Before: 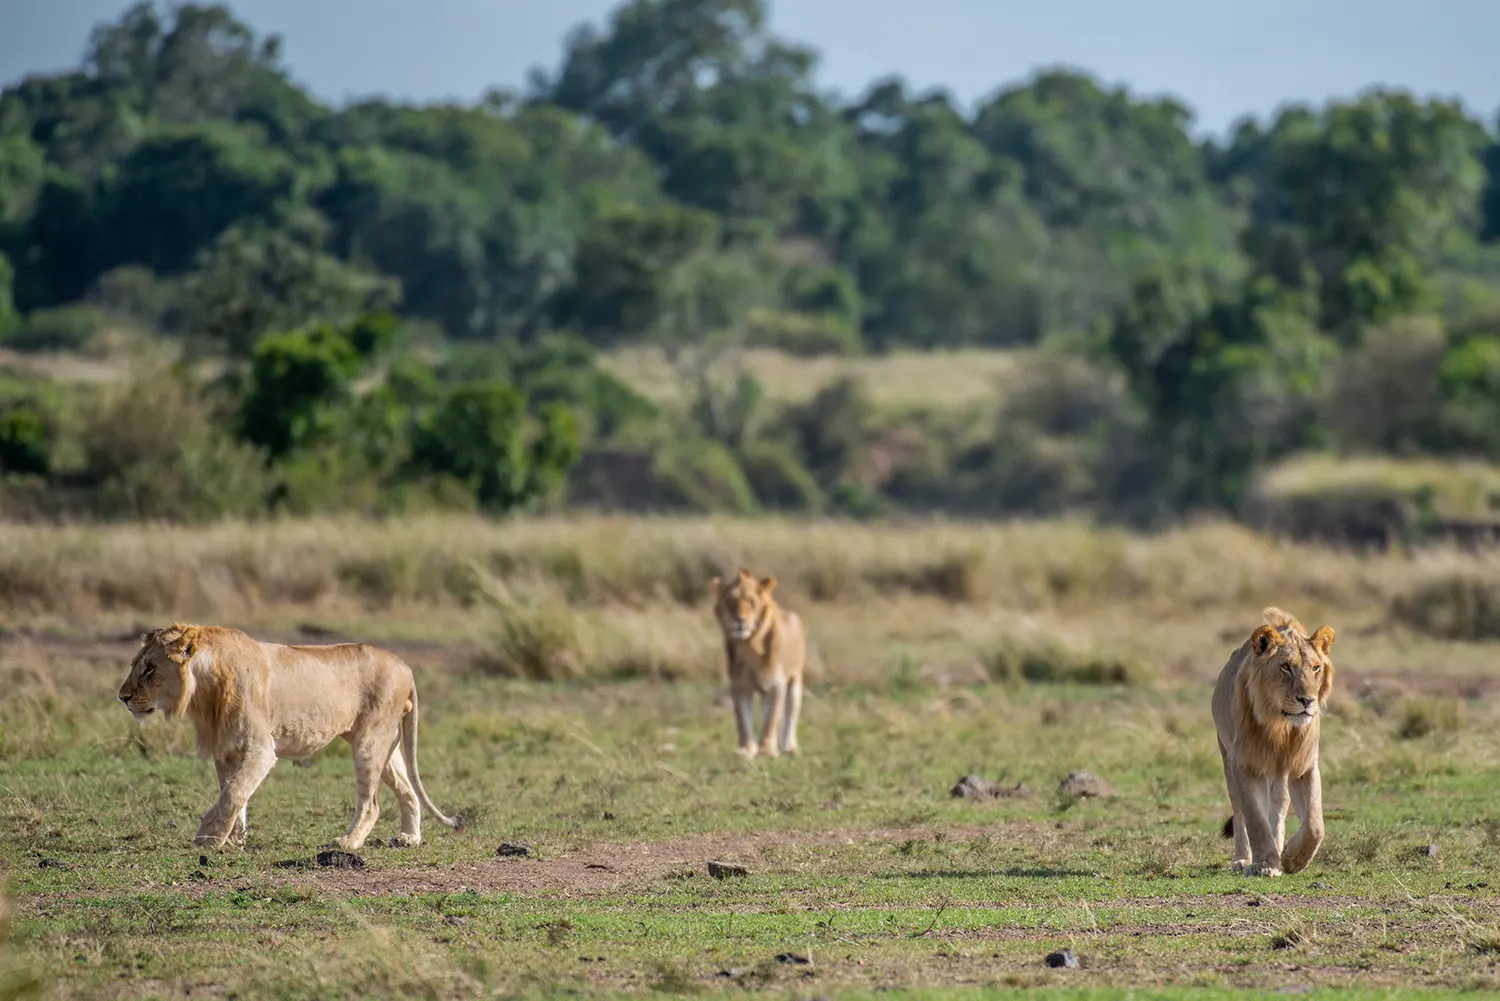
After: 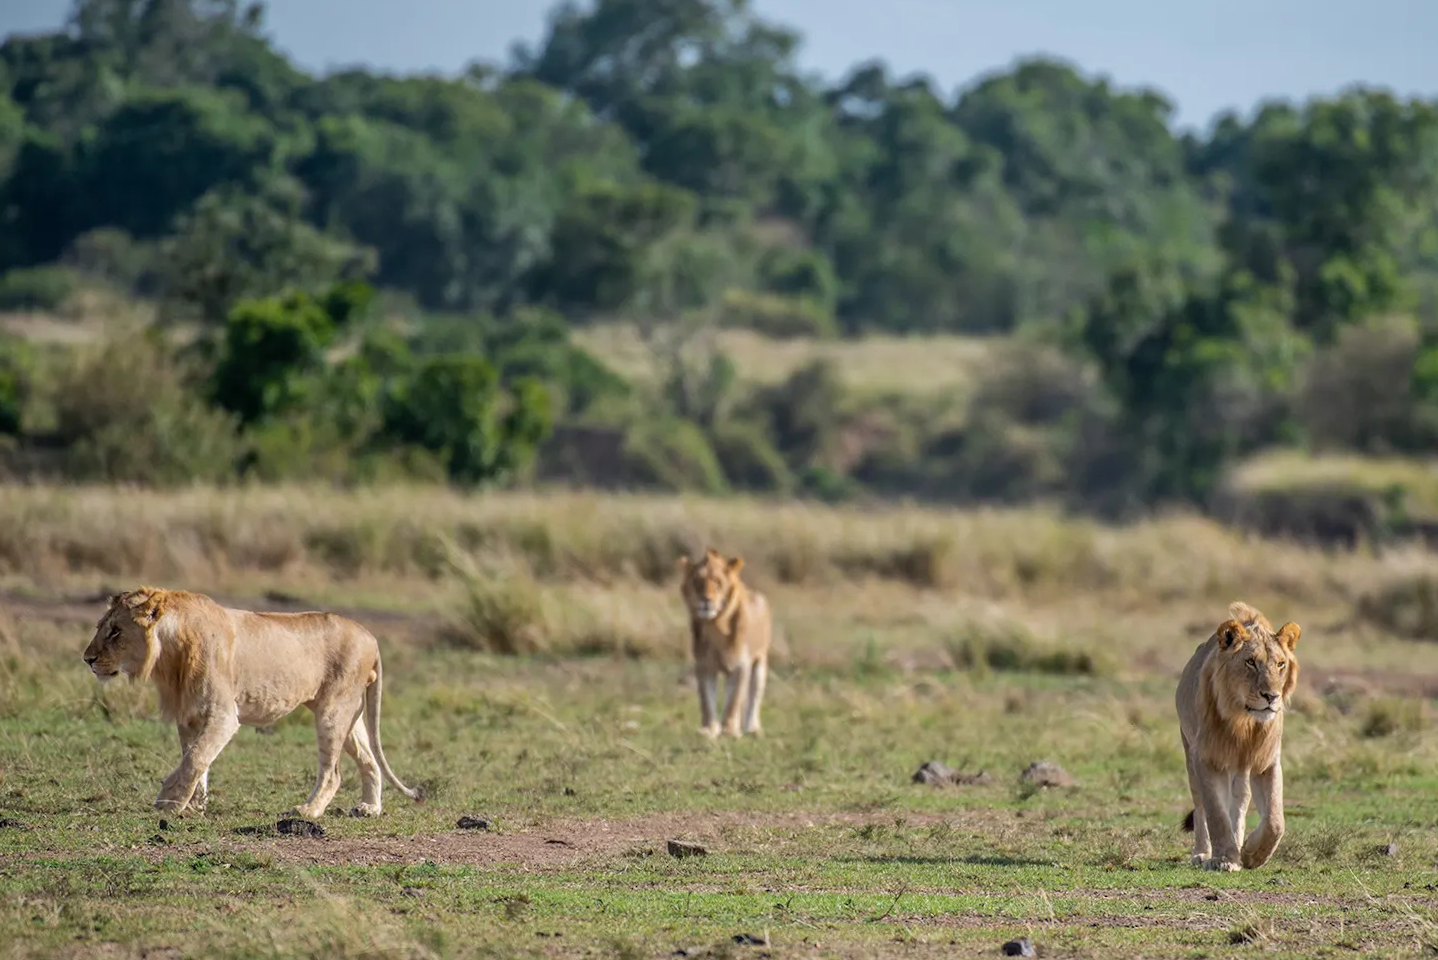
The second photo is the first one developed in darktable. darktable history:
crop and rotate: angle -1.64°
